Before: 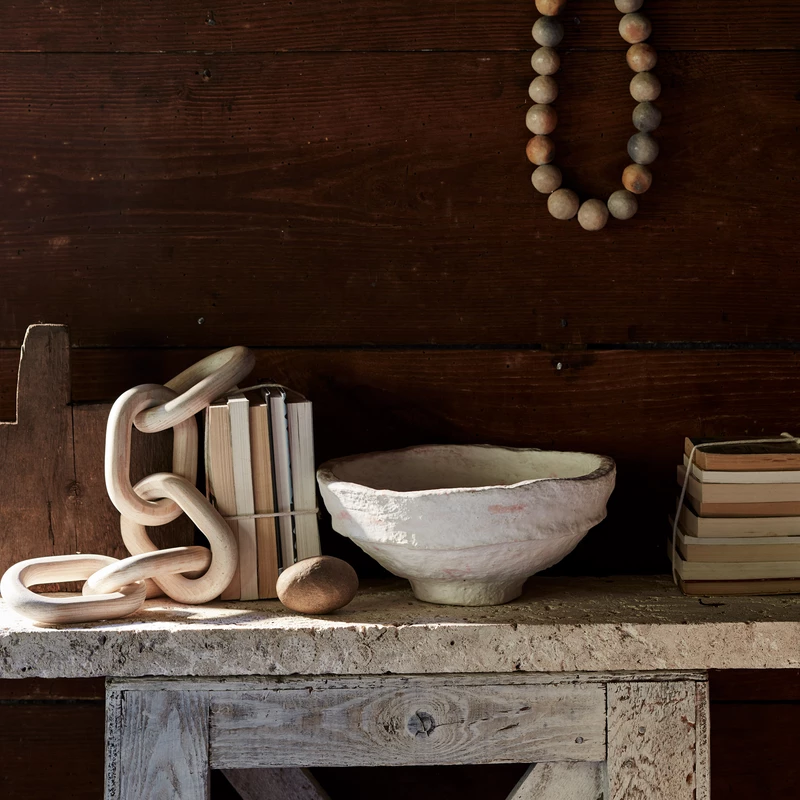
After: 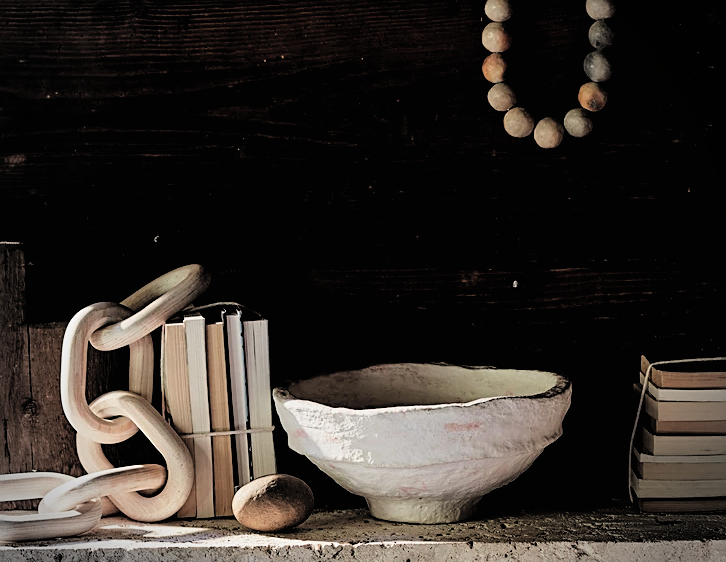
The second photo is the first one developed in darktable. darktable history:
sharpen: on, module defaults
contrast brightness saturation: brightness 0.15
crop: left 5.596%, top 10.314%, right 3.534%, bottom 19.395%
vignetting: fall-off radius 31.48%, brightness -0.472
filmic rgb: black relative exposure -3.92 EV, white relative exposure 3.14 EV, hardness 2.87
